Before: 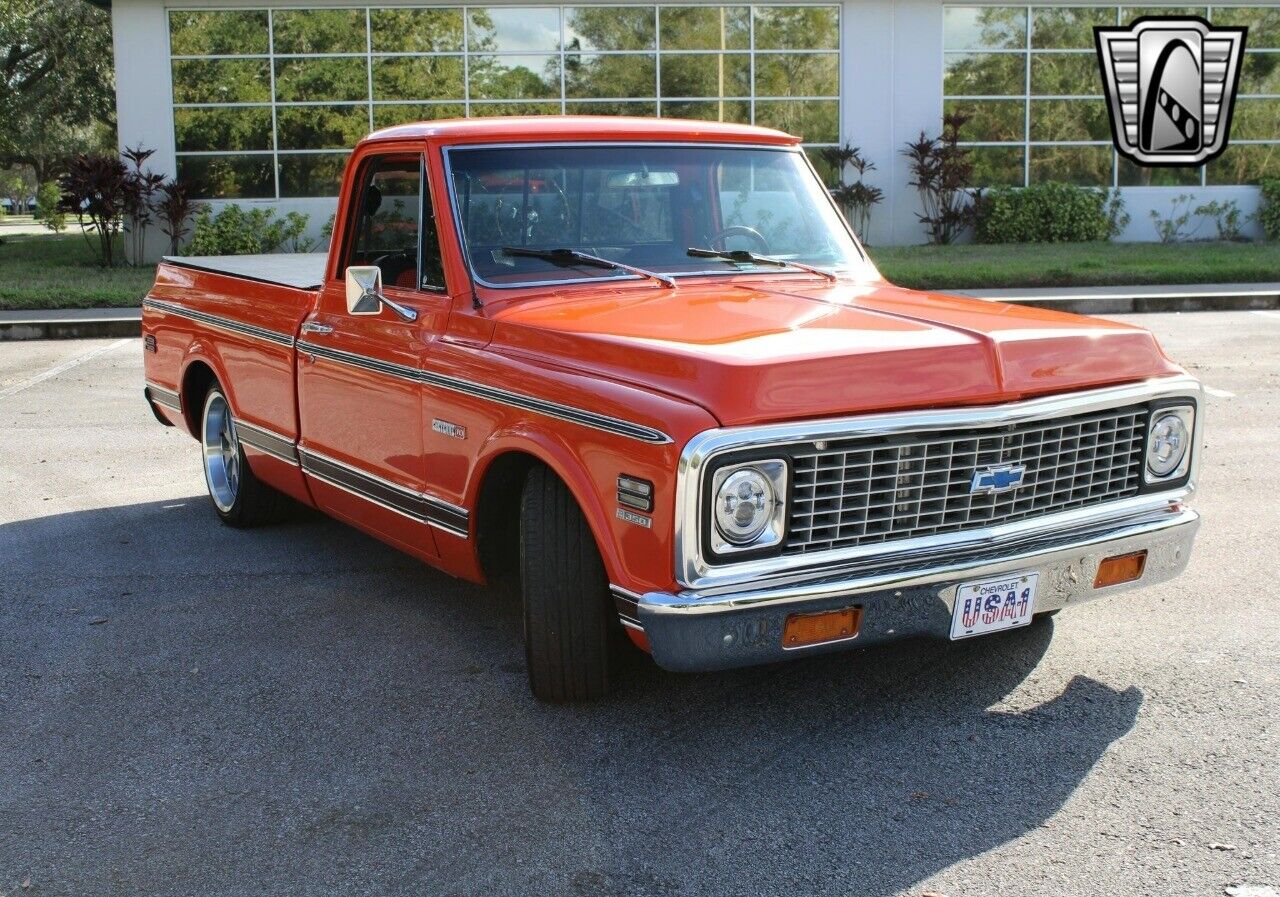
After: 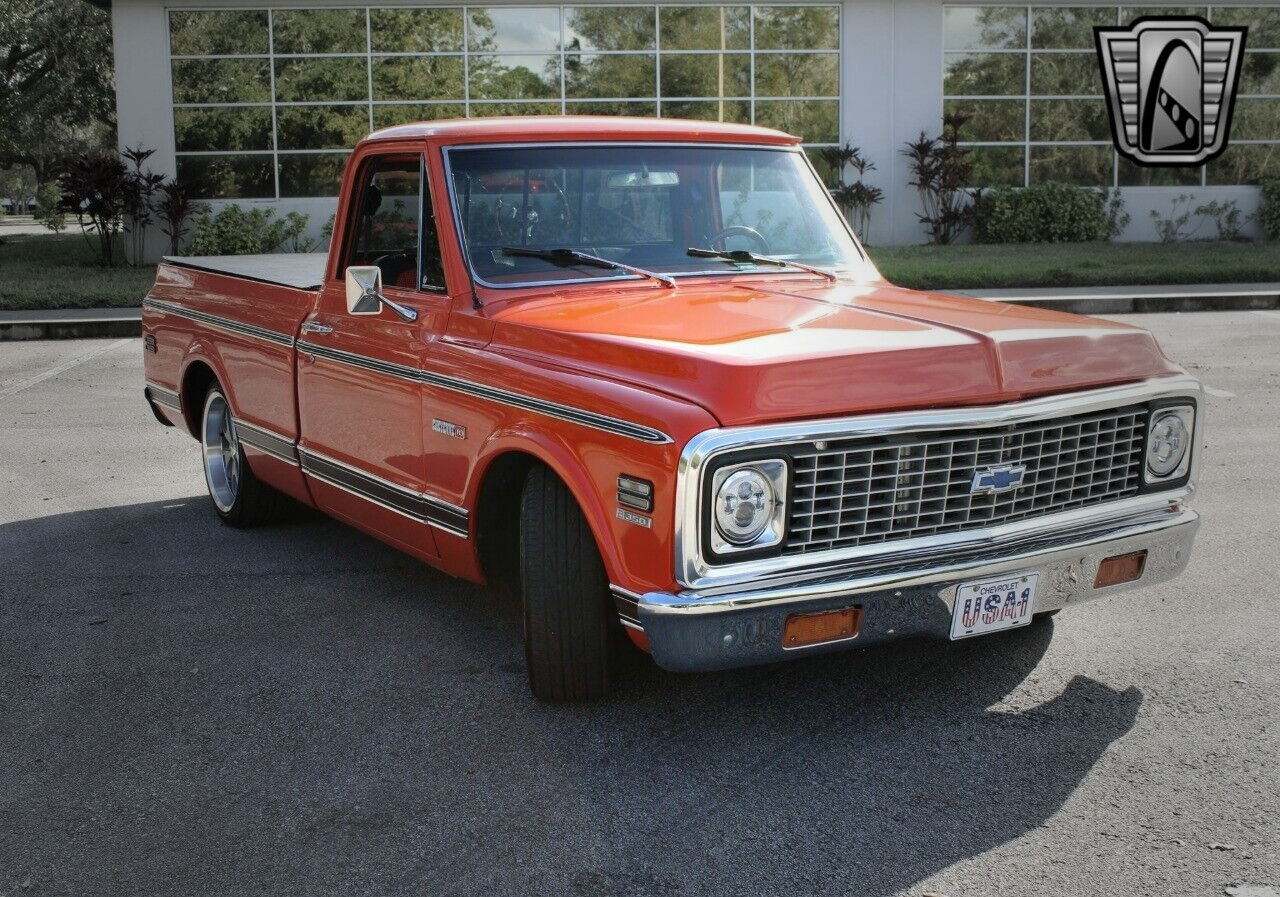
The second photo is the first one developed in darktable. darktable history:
tone equalizer: on, module defaults
vignetting: fall-off start 16.8%, fall-off radius 99.12%, width/height ratio 0.718
exposure: compensate exposure bias true, compensate highlight preservation false
